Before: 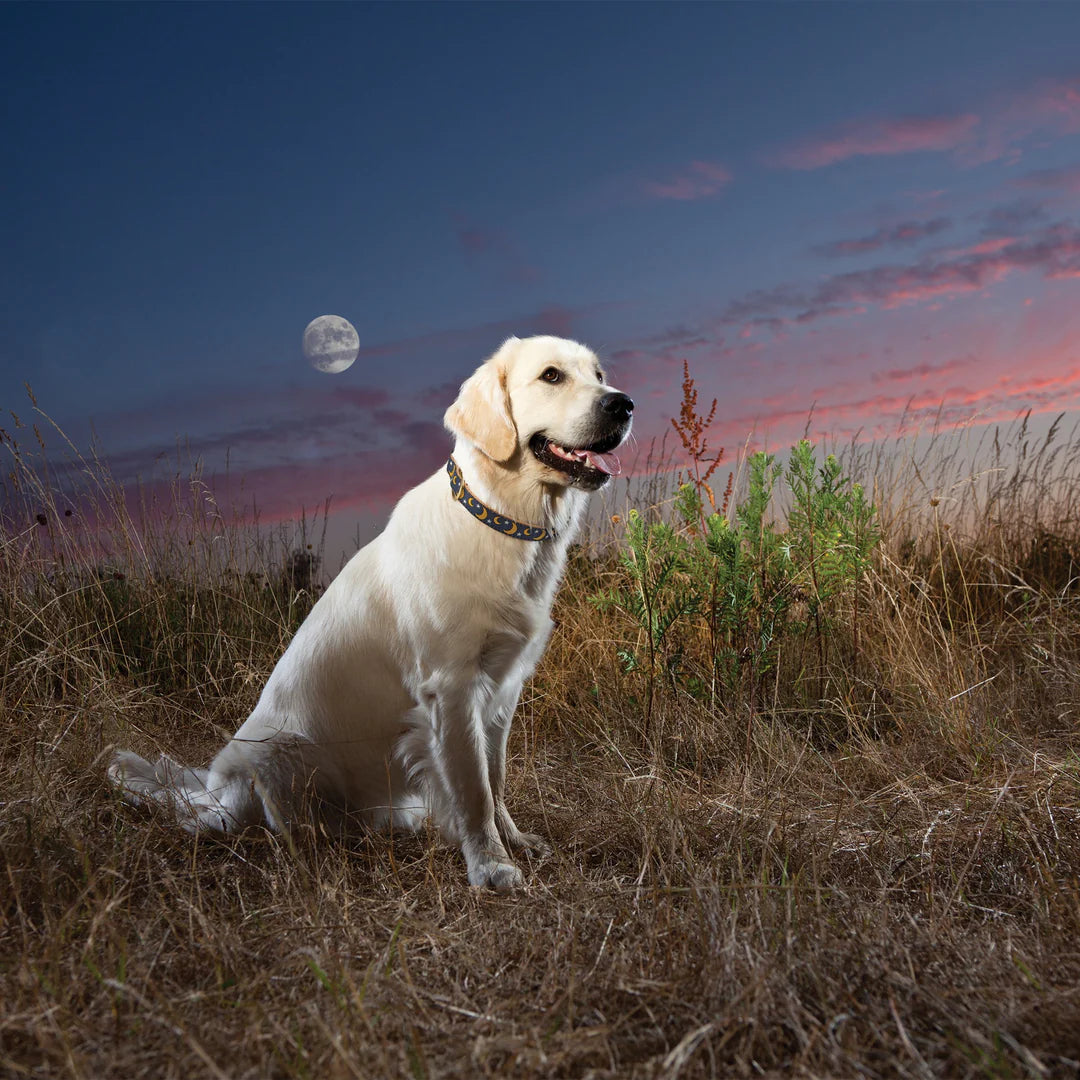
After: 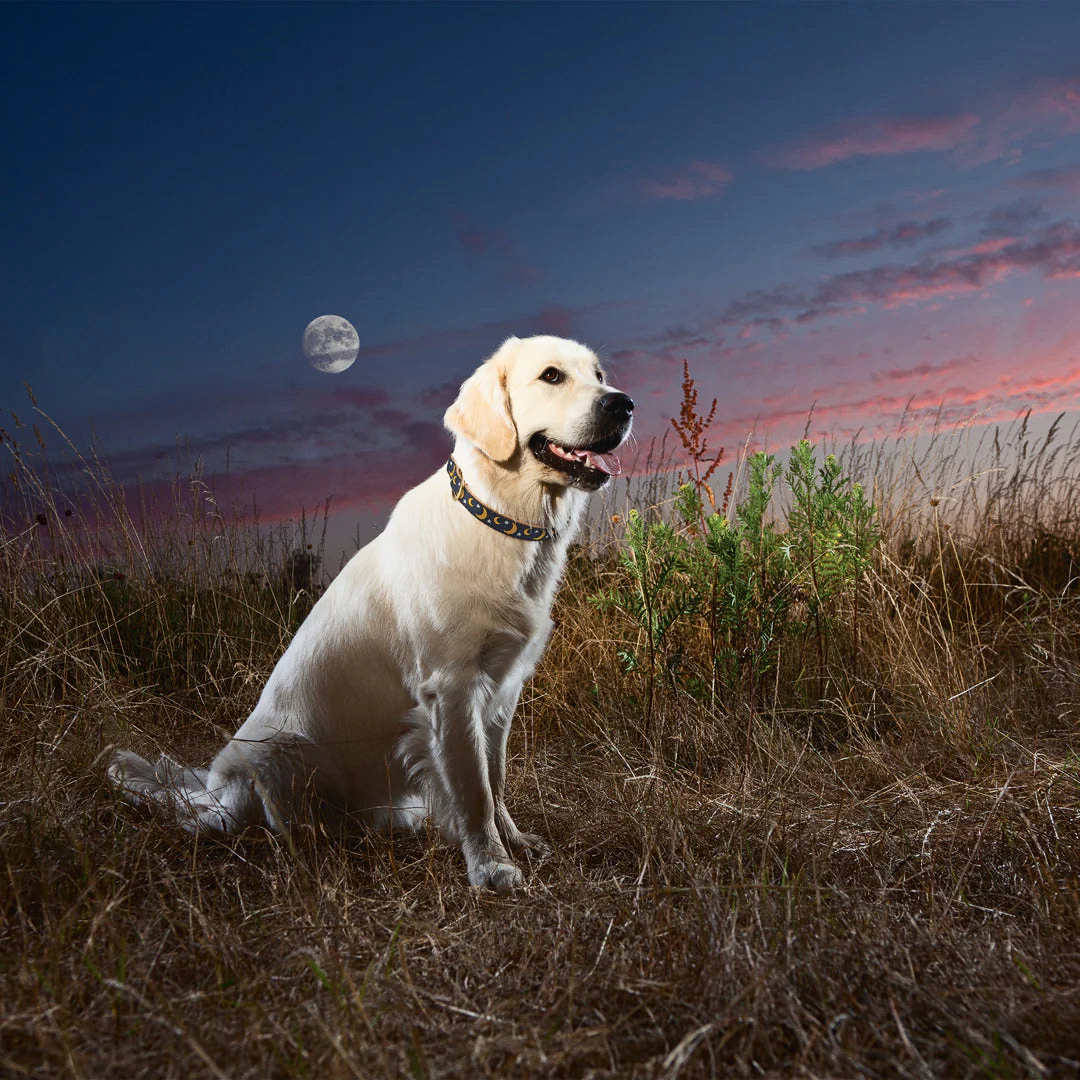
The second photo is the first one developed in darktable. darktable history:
contrast equalizer: octaves 7, y [[0.439, 0.44, 0.442, 0.457, 0.493, 0.498], [0.5 ×6], [0.5 ×6], [0 ×6], [0 ×6]], mix 0.603
contrast brightness saturation: contrast 0.22
